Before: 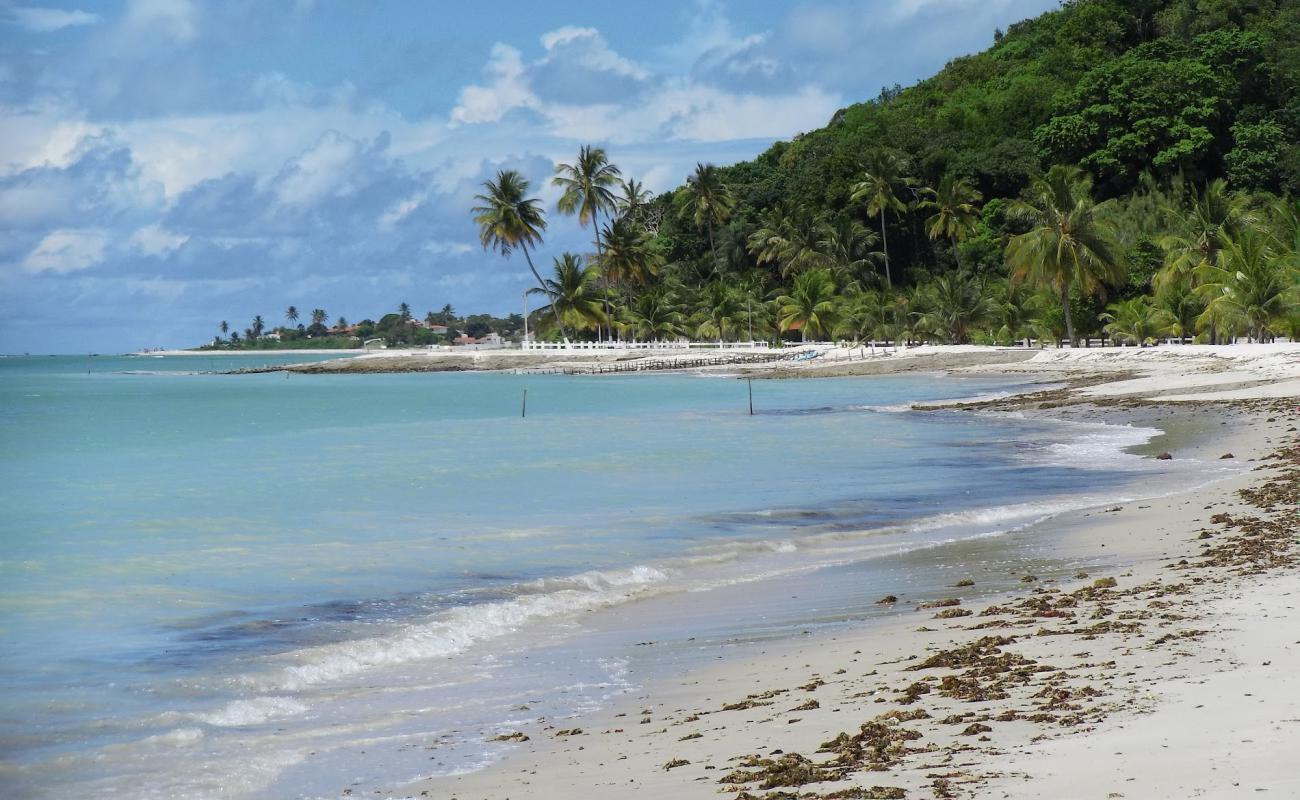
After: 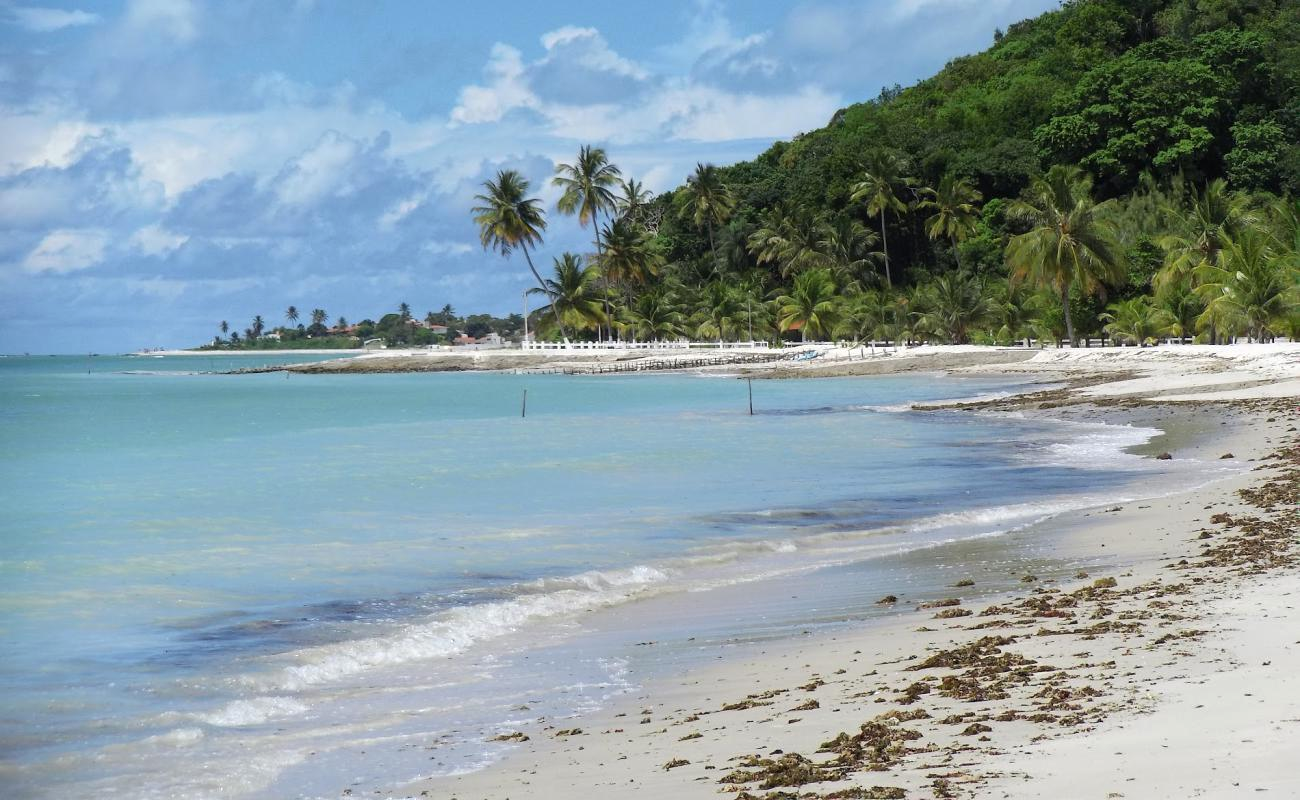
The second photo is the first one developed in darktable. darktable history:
exposure: exposure 0.123 EV, compensate exposure bias true, compensate highlight preservation false
shadows and highlights: shadows 11.49, white point adjustment 1.34, highlights -1.71, soften with gaussian
